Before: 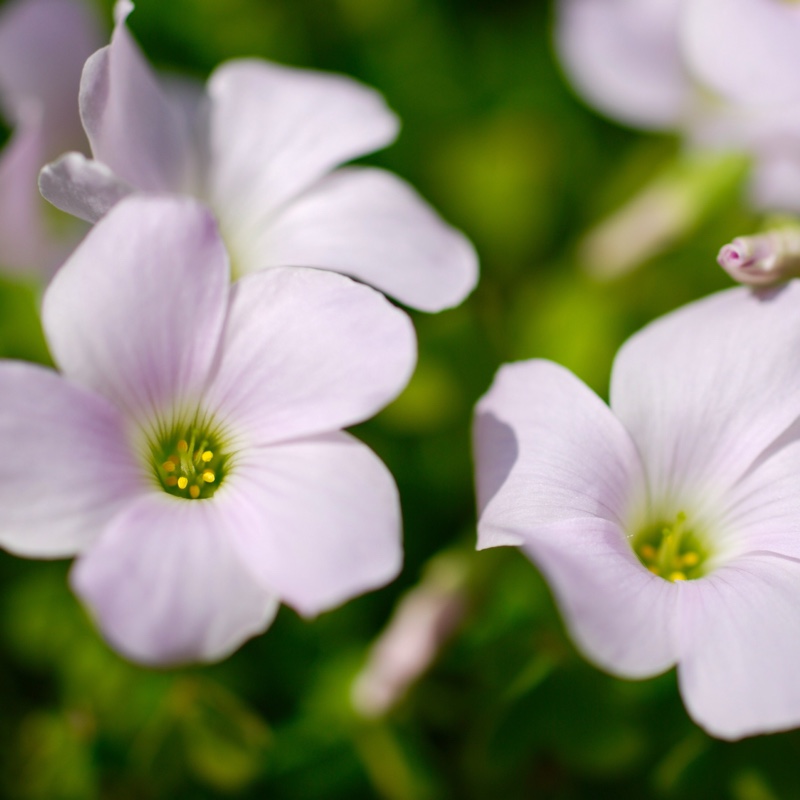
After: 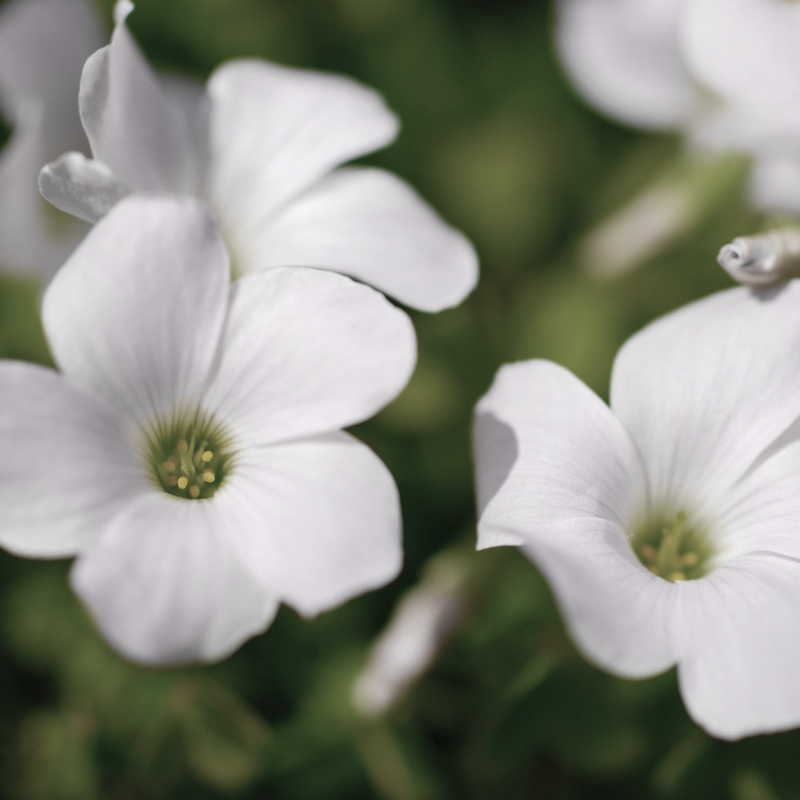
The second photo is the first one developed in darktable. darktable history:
contrast brightness saturation: contrast 0.05, brightness 0.06, saturation 0.01
color zones: curves: ch0 [(0, 0.487) (0.241, 0.395) (0.434, 0.373) (0.658, 0.412) (0.838, 0.487)]; ch1 [(0, 0) (0.053, 0.053) (0.211, 0.202) (0.579, 0.259) (0.781, 0.241)]
